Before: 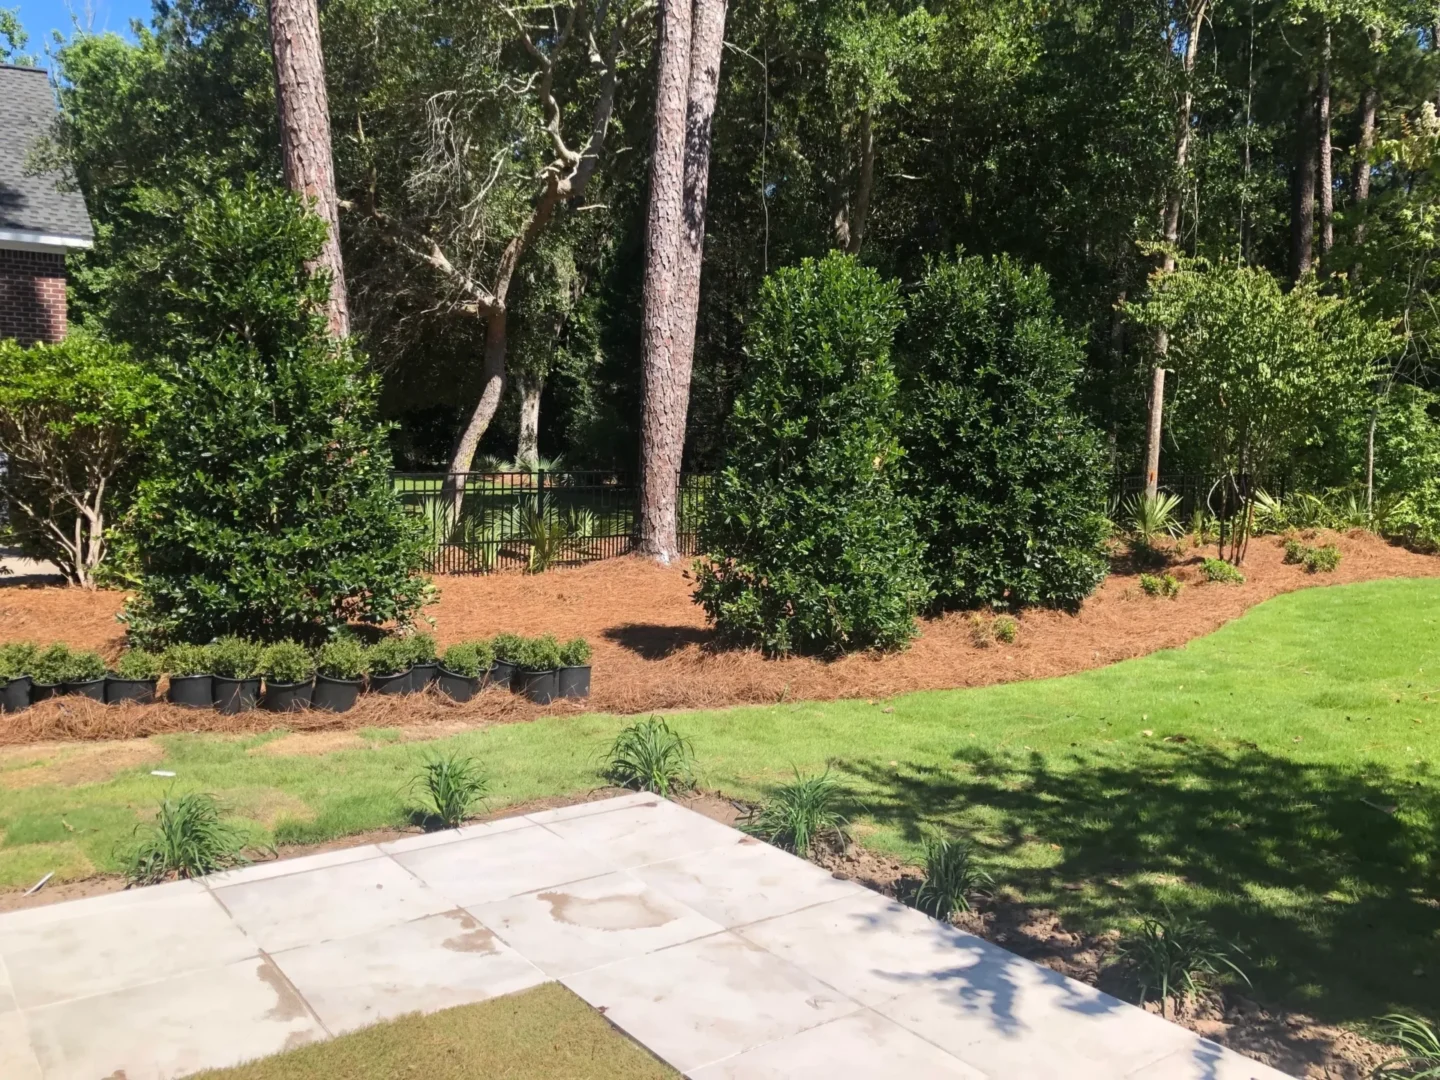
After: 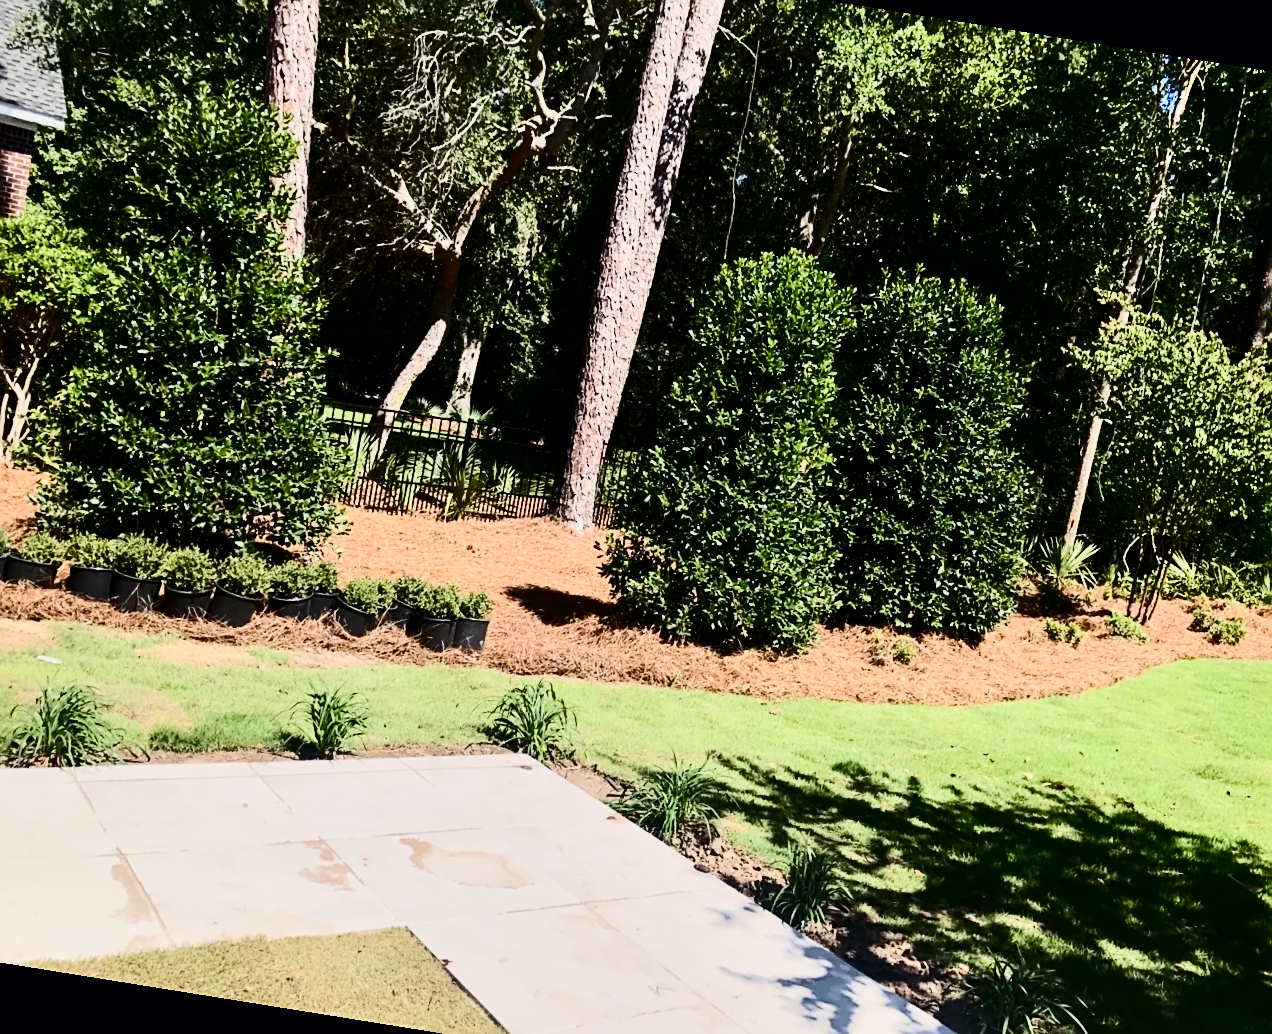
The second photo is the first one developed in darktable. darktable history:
color balance rgb: linear chroma grading › shadows 32%, linear chroma grading › global chroma -2%, linear chroma grading › mid-tones 4%, perceptual saturation grading › global saturation -2%, perceptual saturation grading › highlights -8%, perceptual saturation grading › mid-tones 8%, perceptual saturation grading › shadows 4%, perceptual brilliance grading › highlights 8%, perceptual brilliance grading › mid-tones 4%, perceptual brilliance grading › shadows 2%, global vibrance 16%, saturation formula JzAzBz (2021)
contrast brightness saturation: contrast 0.5, saturation -0.1
rotate and perspective: rotation 9.12°, automatic cropping off
crop and rotate: left 10.071%, top 10.071%, right 10.02%, bottom 10.02%
sharpen: on, module defaults
filmic rgb: black relative exposure -7.65 EV, white relative exposure 4.56 EV, hardness 3.61, color science v6 (2022)
shadows and highlights: shadows 43.71, white point adjustment -1.46, soften with gaussian
